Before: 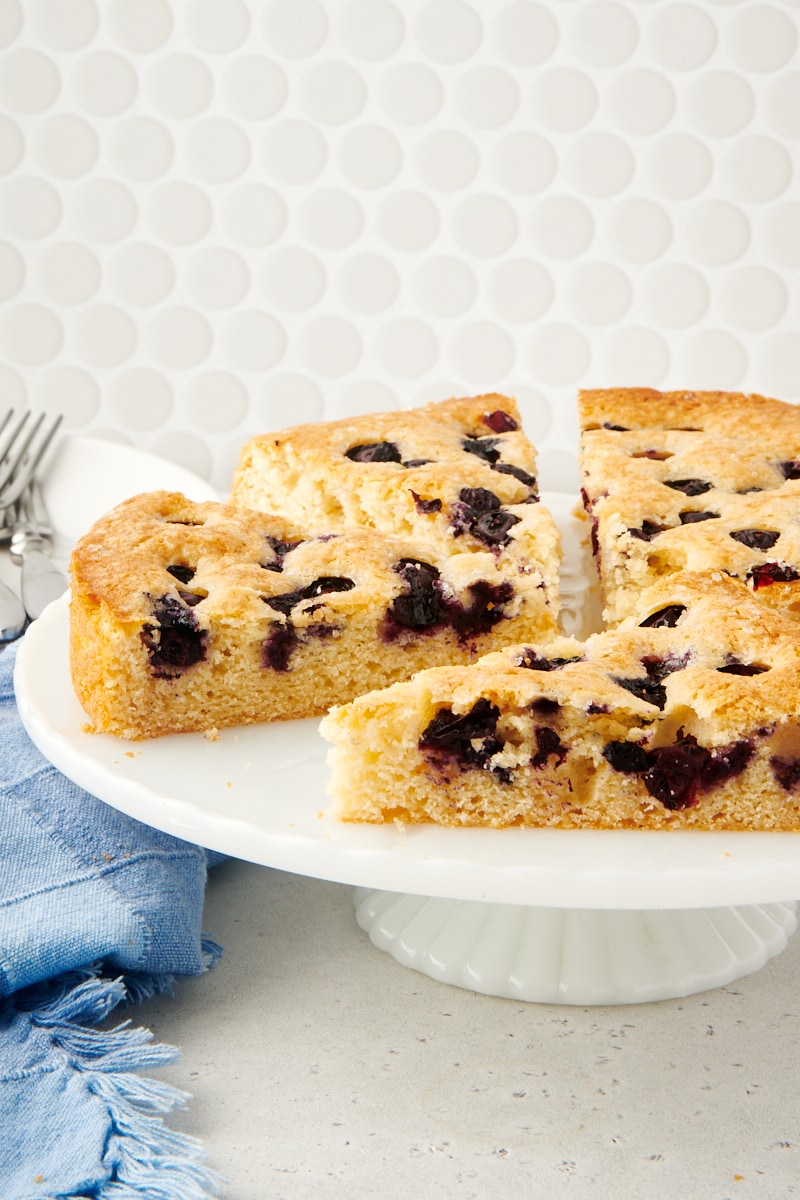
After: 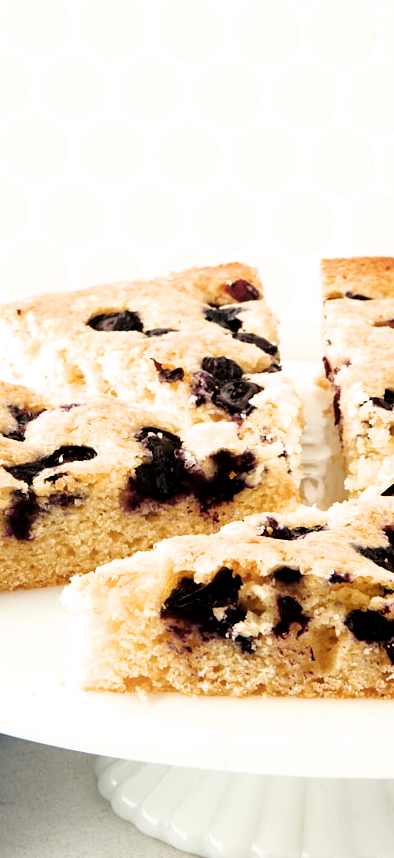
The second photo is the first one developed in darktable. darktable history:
filmic rgb: black relative exposure -8.19 EV, white relative exposure 2.2 EV, target white luminance 99.853%, hardness 7.05, latitude 74.49%, contrast 1.323, highlights saturation mix -1.82%, shadows ↔ highlights balance 29.89%
crop: left 32.291%, top 10.942%, right 18.436%, bottom 17.5%
